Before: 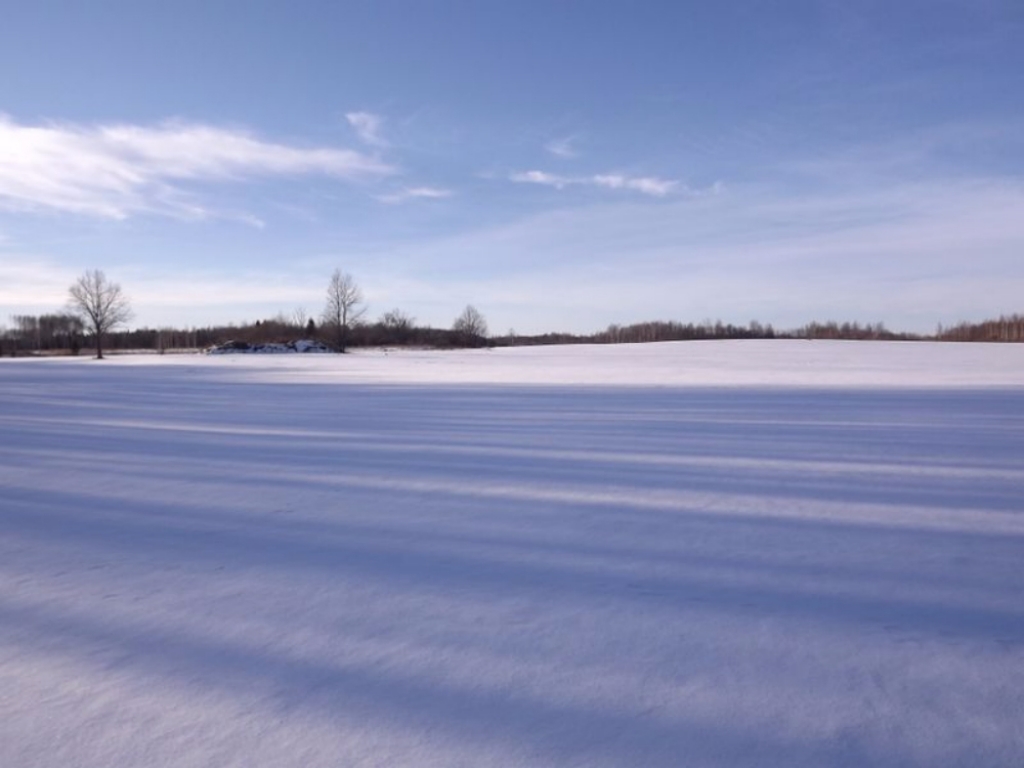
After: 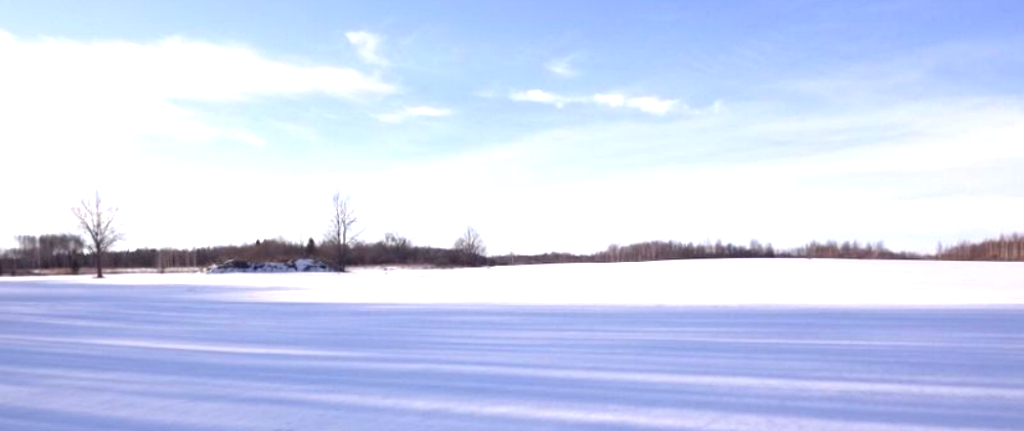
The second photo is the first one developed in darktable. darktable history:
exposure: black level correction 0.001, exposure 1.042 EV, compensate highlight preservation false
crop and rotate: top 10.574%, bottom 33.269%
